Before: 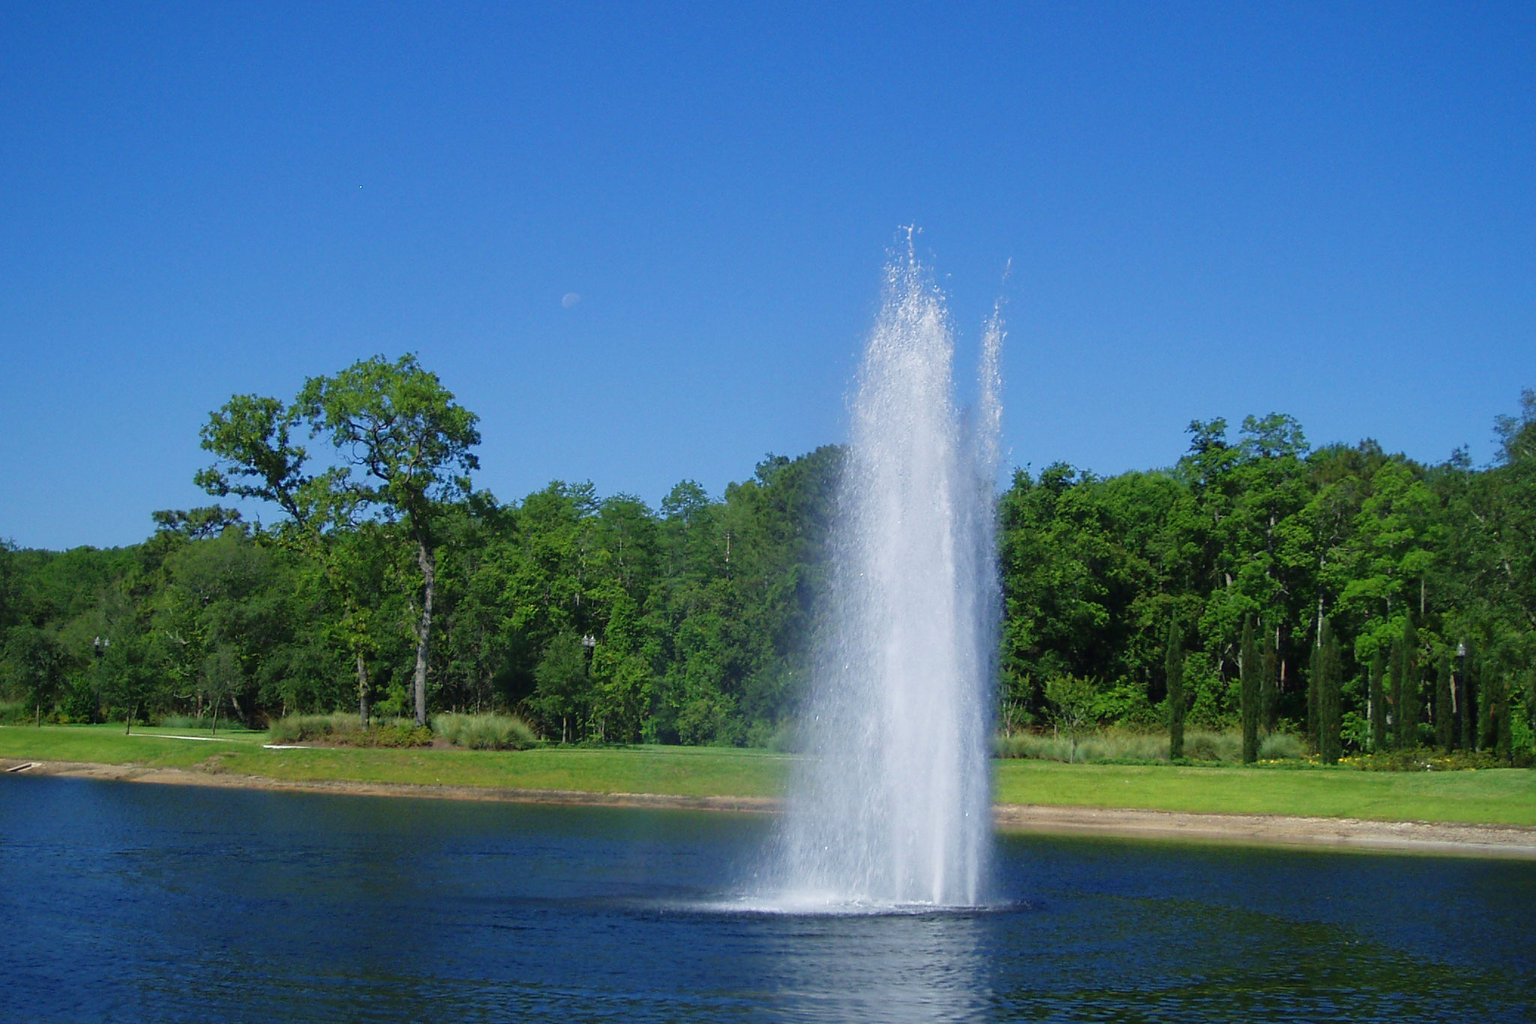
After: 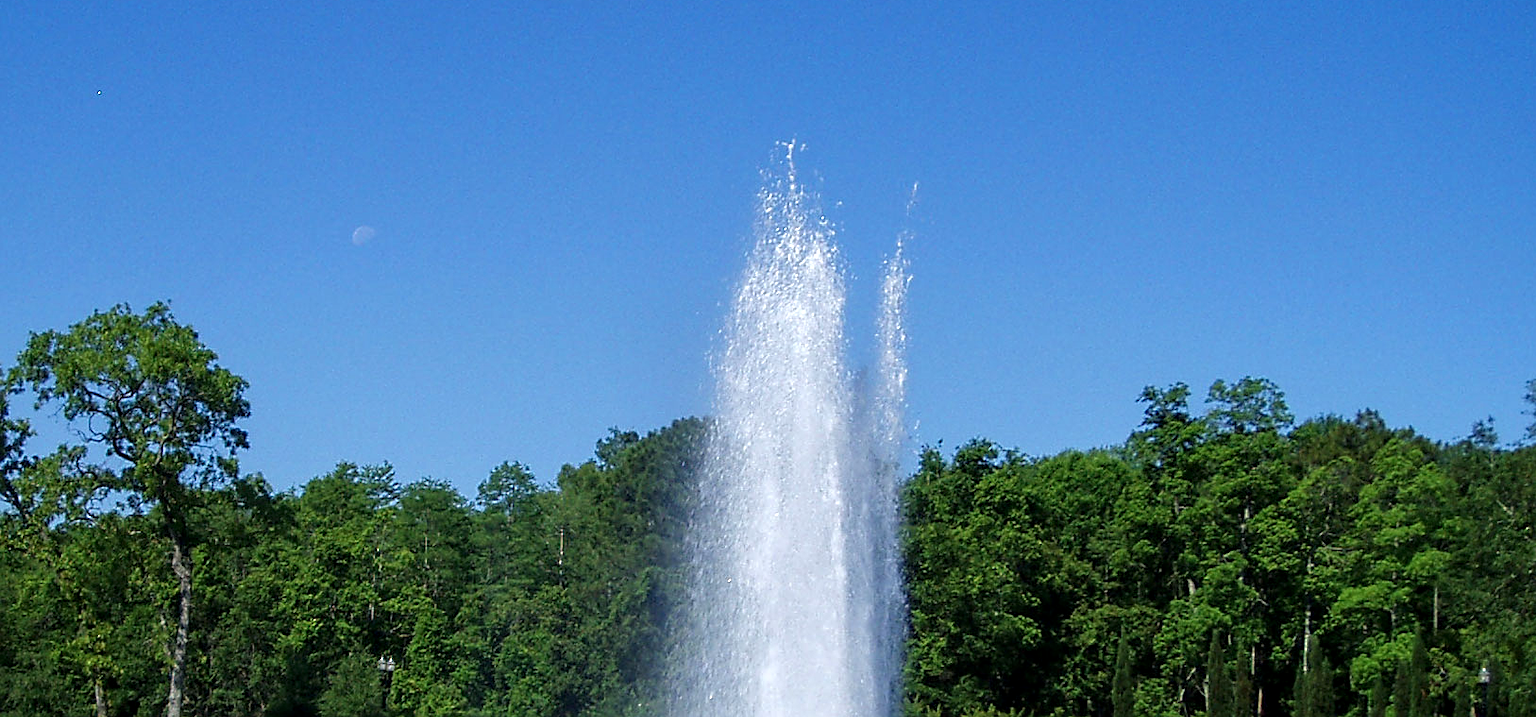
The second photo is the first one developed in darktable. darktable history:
sharpen: on, module defaults
crop: left 18.38%, top 11.092%, right 2.134%, bottom 33.217%
local contrast: detail 130%
tone equalizer: -8 EV -0.417 EV, -7 EV -0.389 EV, -6 EV -0.333 EV, -5 EV -0.222 EV, -3 EV 0.222 EV, -2 EV 0.333 EV, -1 EV 0.389 EV, +0 EV 0.417 EV, edges refinement/feathering 500, mask exposure compensation -1.57 EV, preserve details no
base curve: curves: ch0 [(0, 0) (0.74, 0.67) (1, 1)]
